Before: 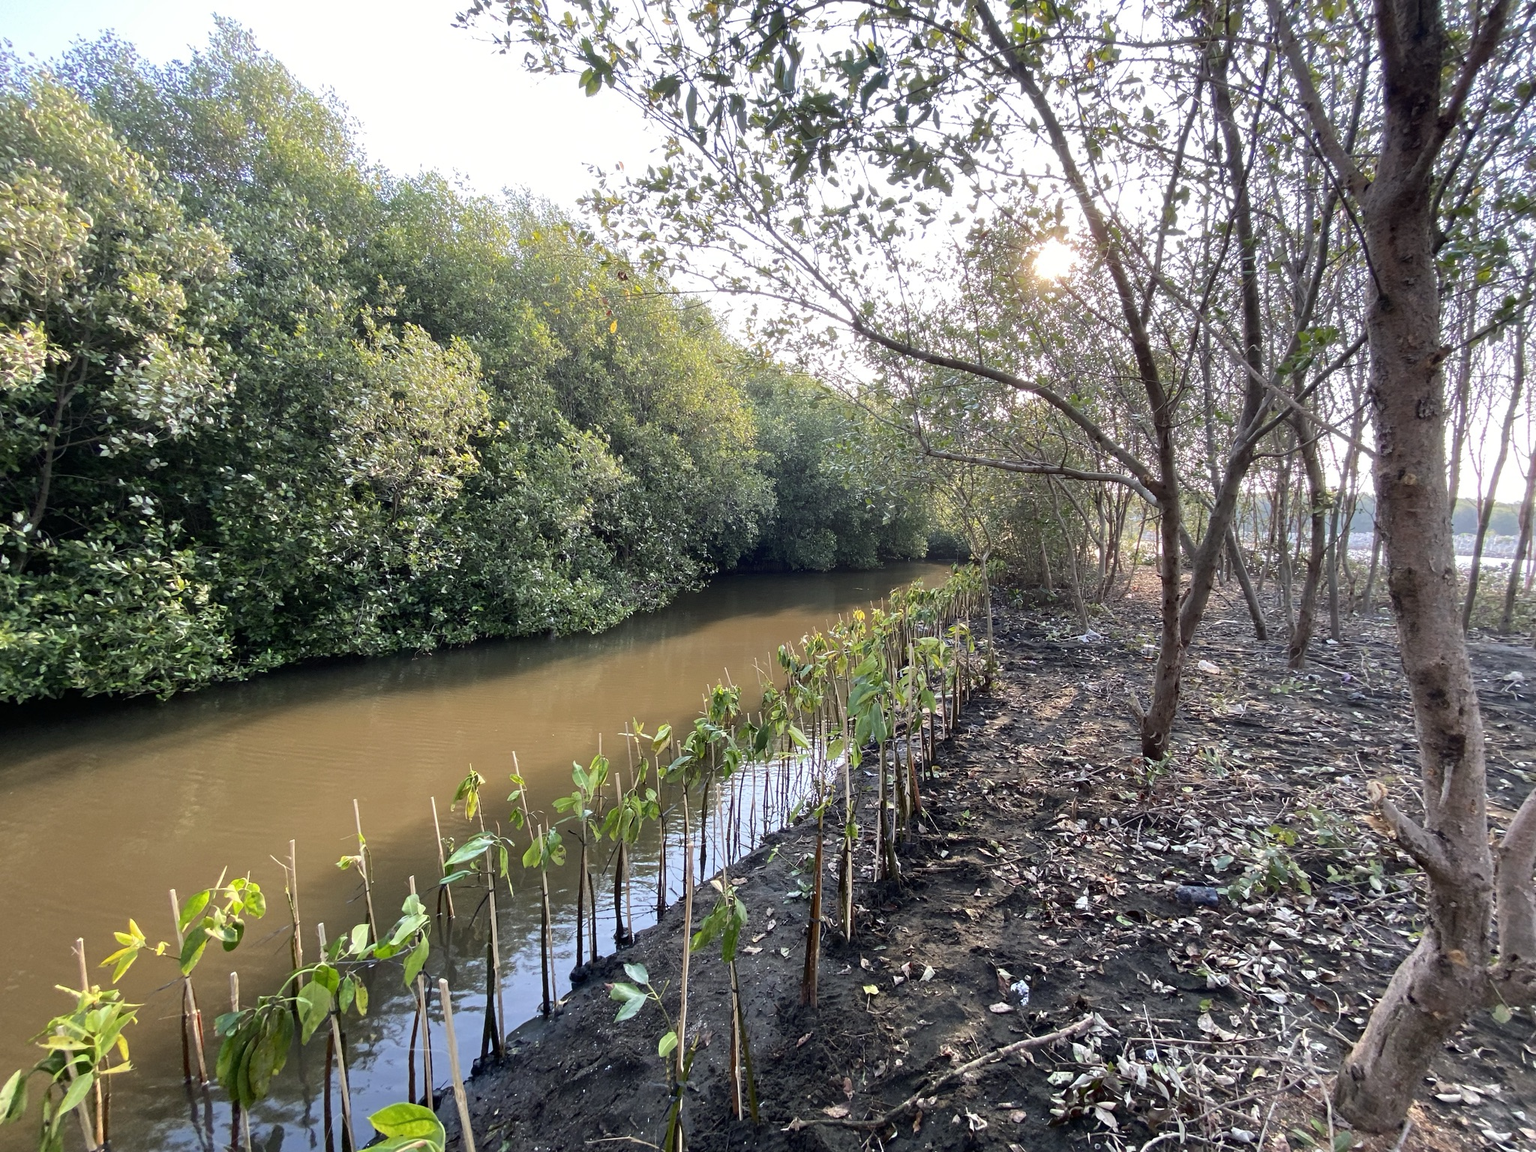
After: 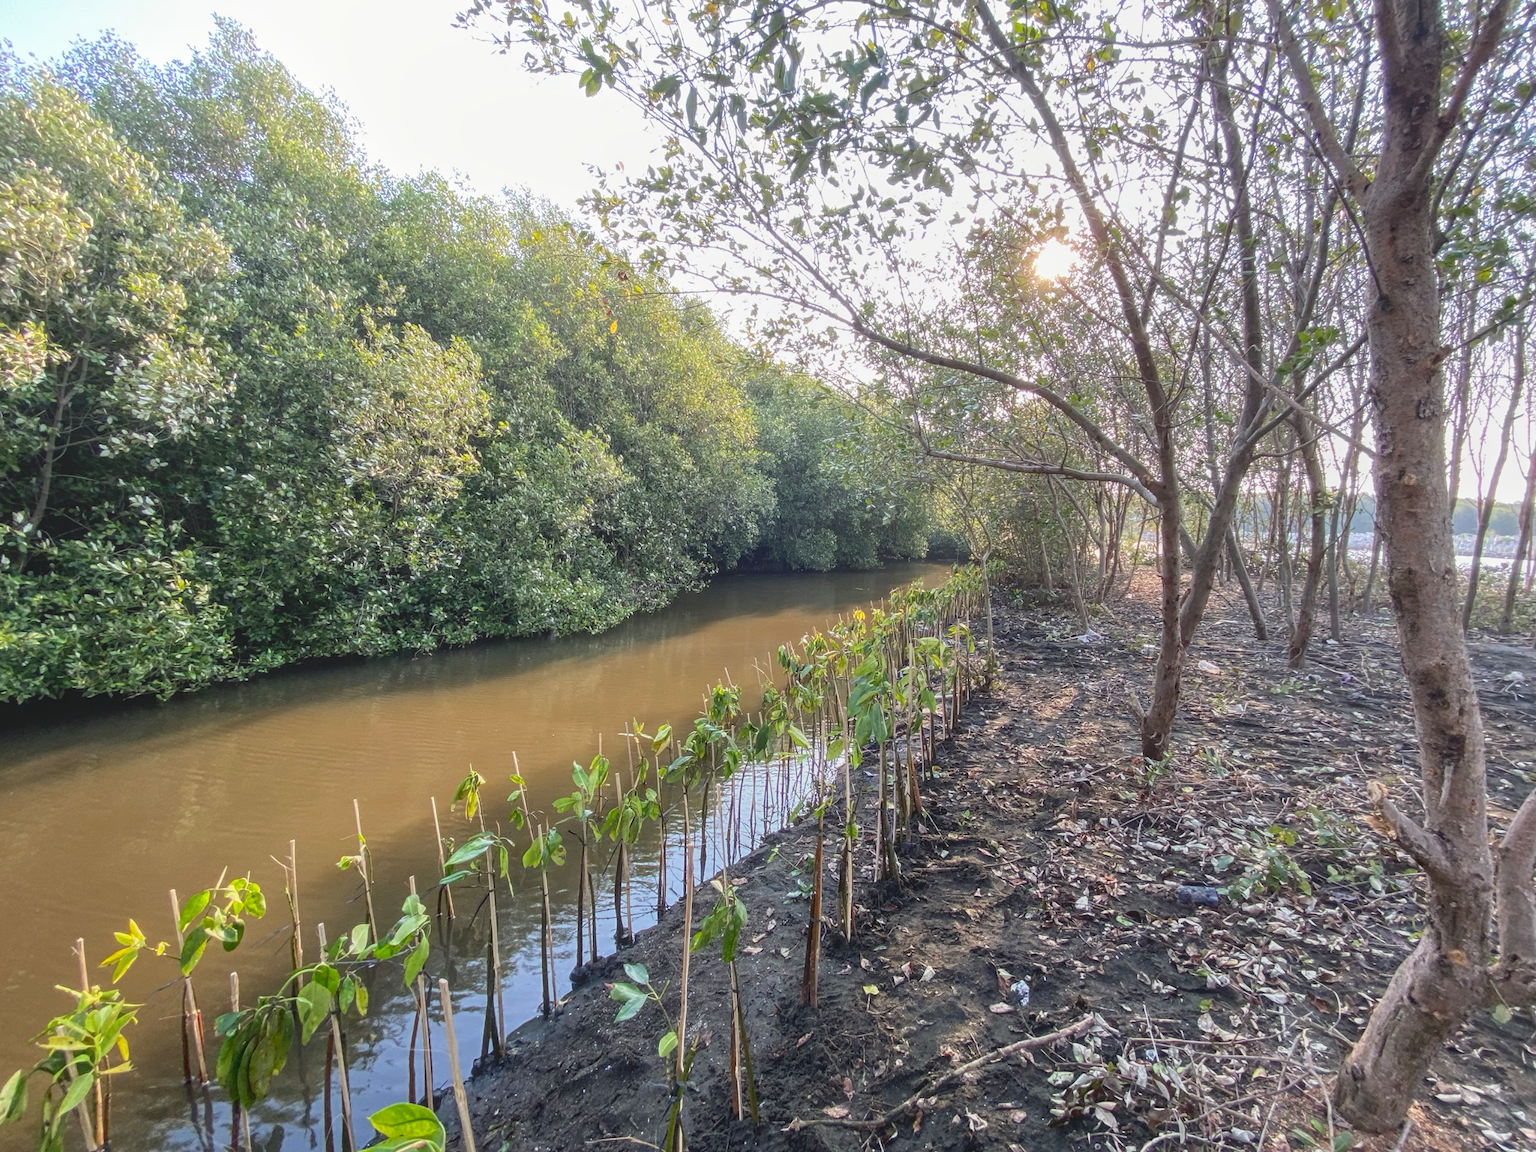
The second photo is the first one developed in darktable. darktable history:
local contrast: highlights 73%, shadows 15%, midtone range 0.197
